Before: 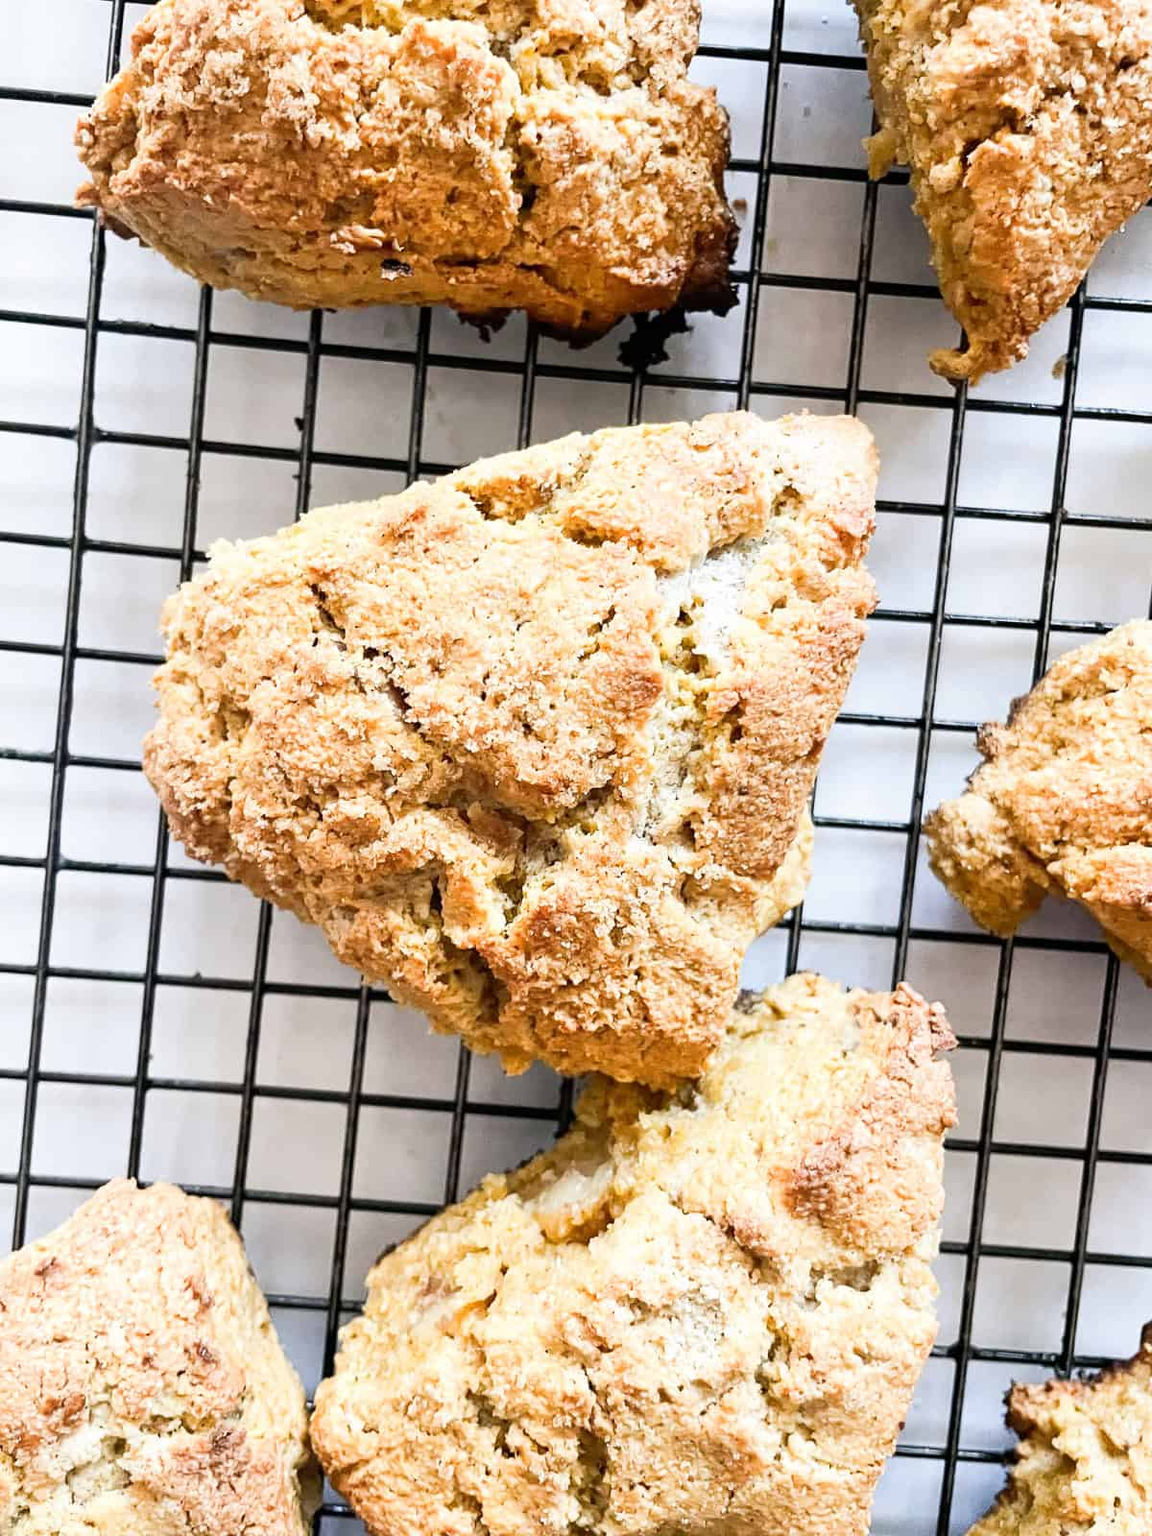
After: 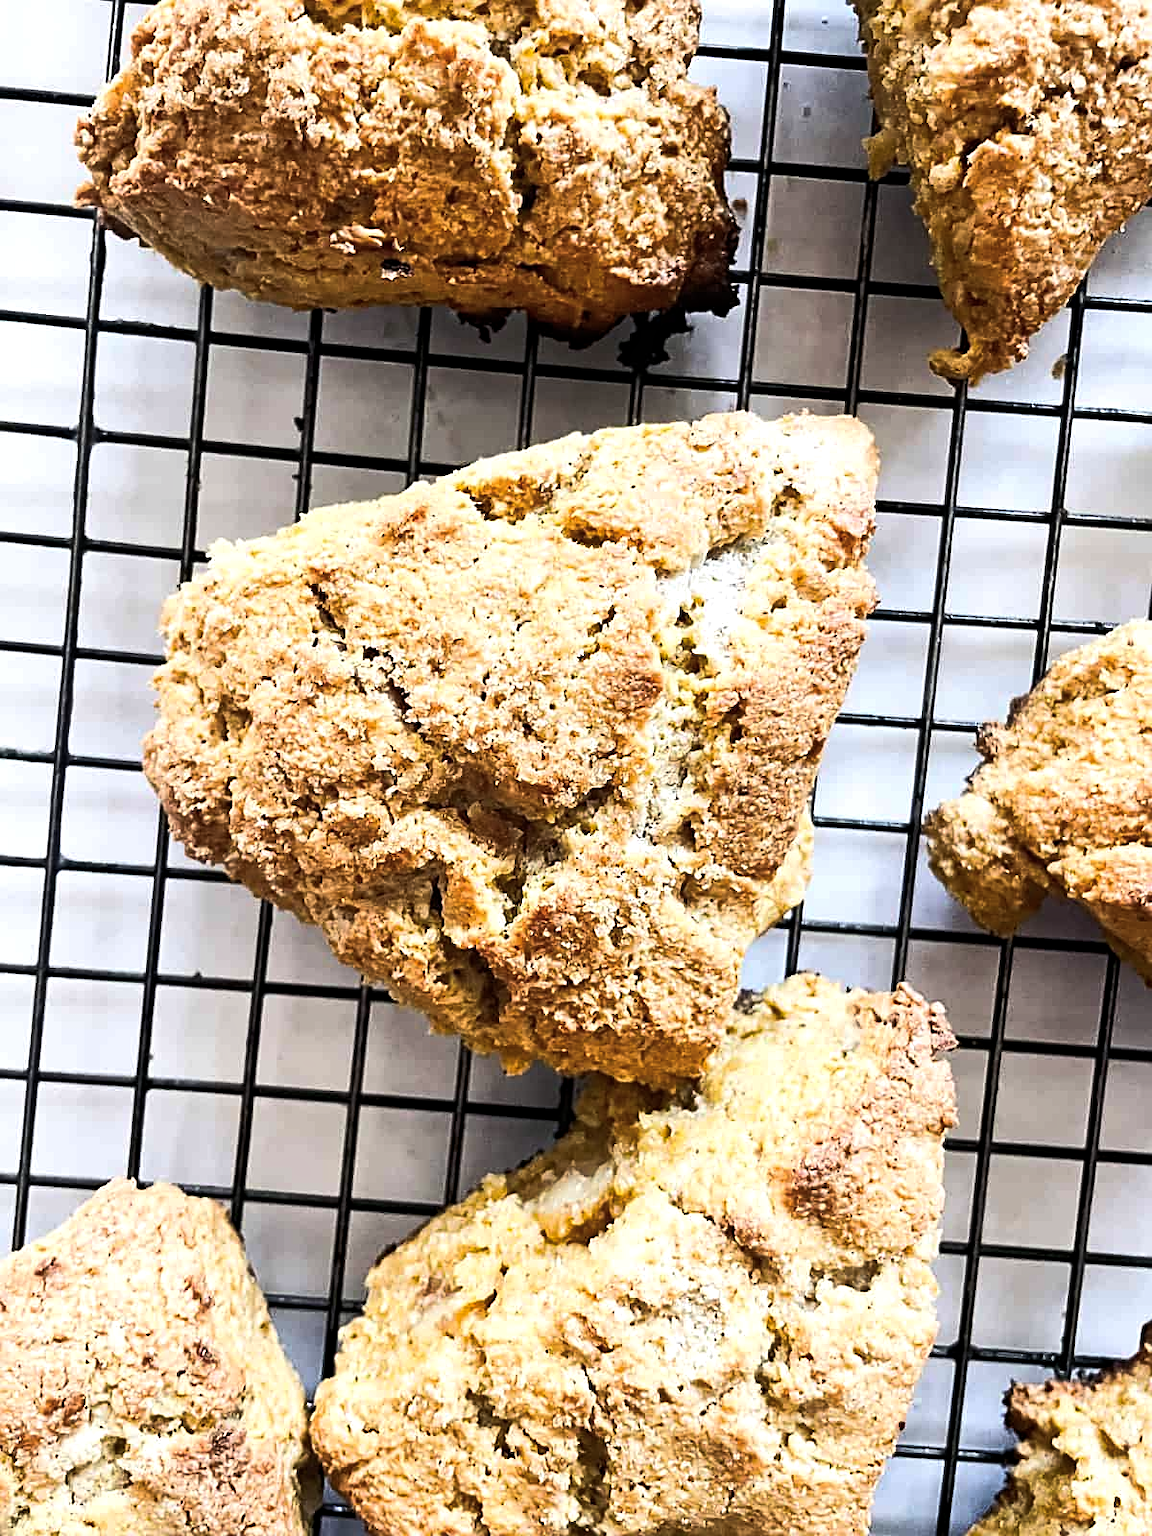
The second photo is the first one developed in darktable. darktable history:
sharpen: on, module defaults
color balance rgb: shadows lift › chroma 3.279%, shadows lift › hue 279.12°, perceptual saturation grading › global saturation 0.724%, perceptual brilliance grading › highlights 4.114%, perceptual brilliance grading › mid-tones -17.99%, perceptual brilliance grading › shadows -41.658%, global vibrance 20%
haze removal: compatibility mode true, adaptive false
